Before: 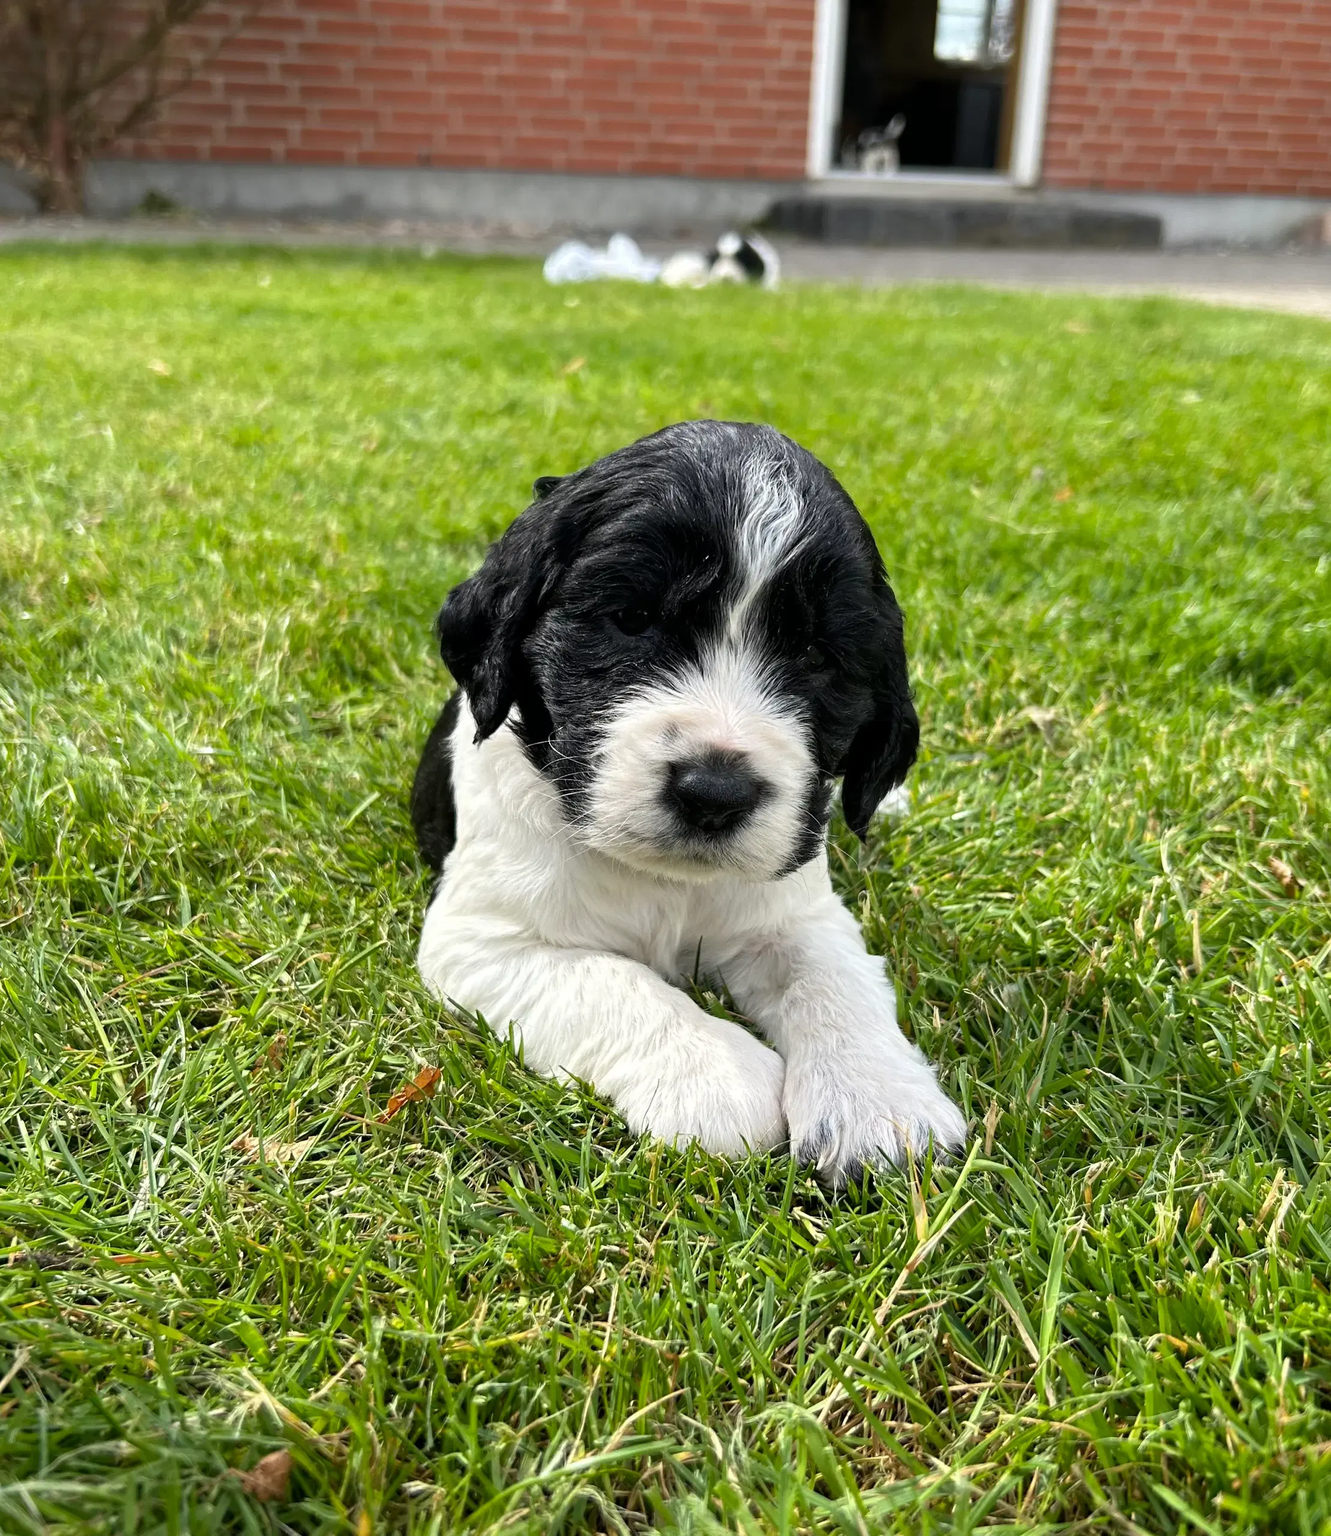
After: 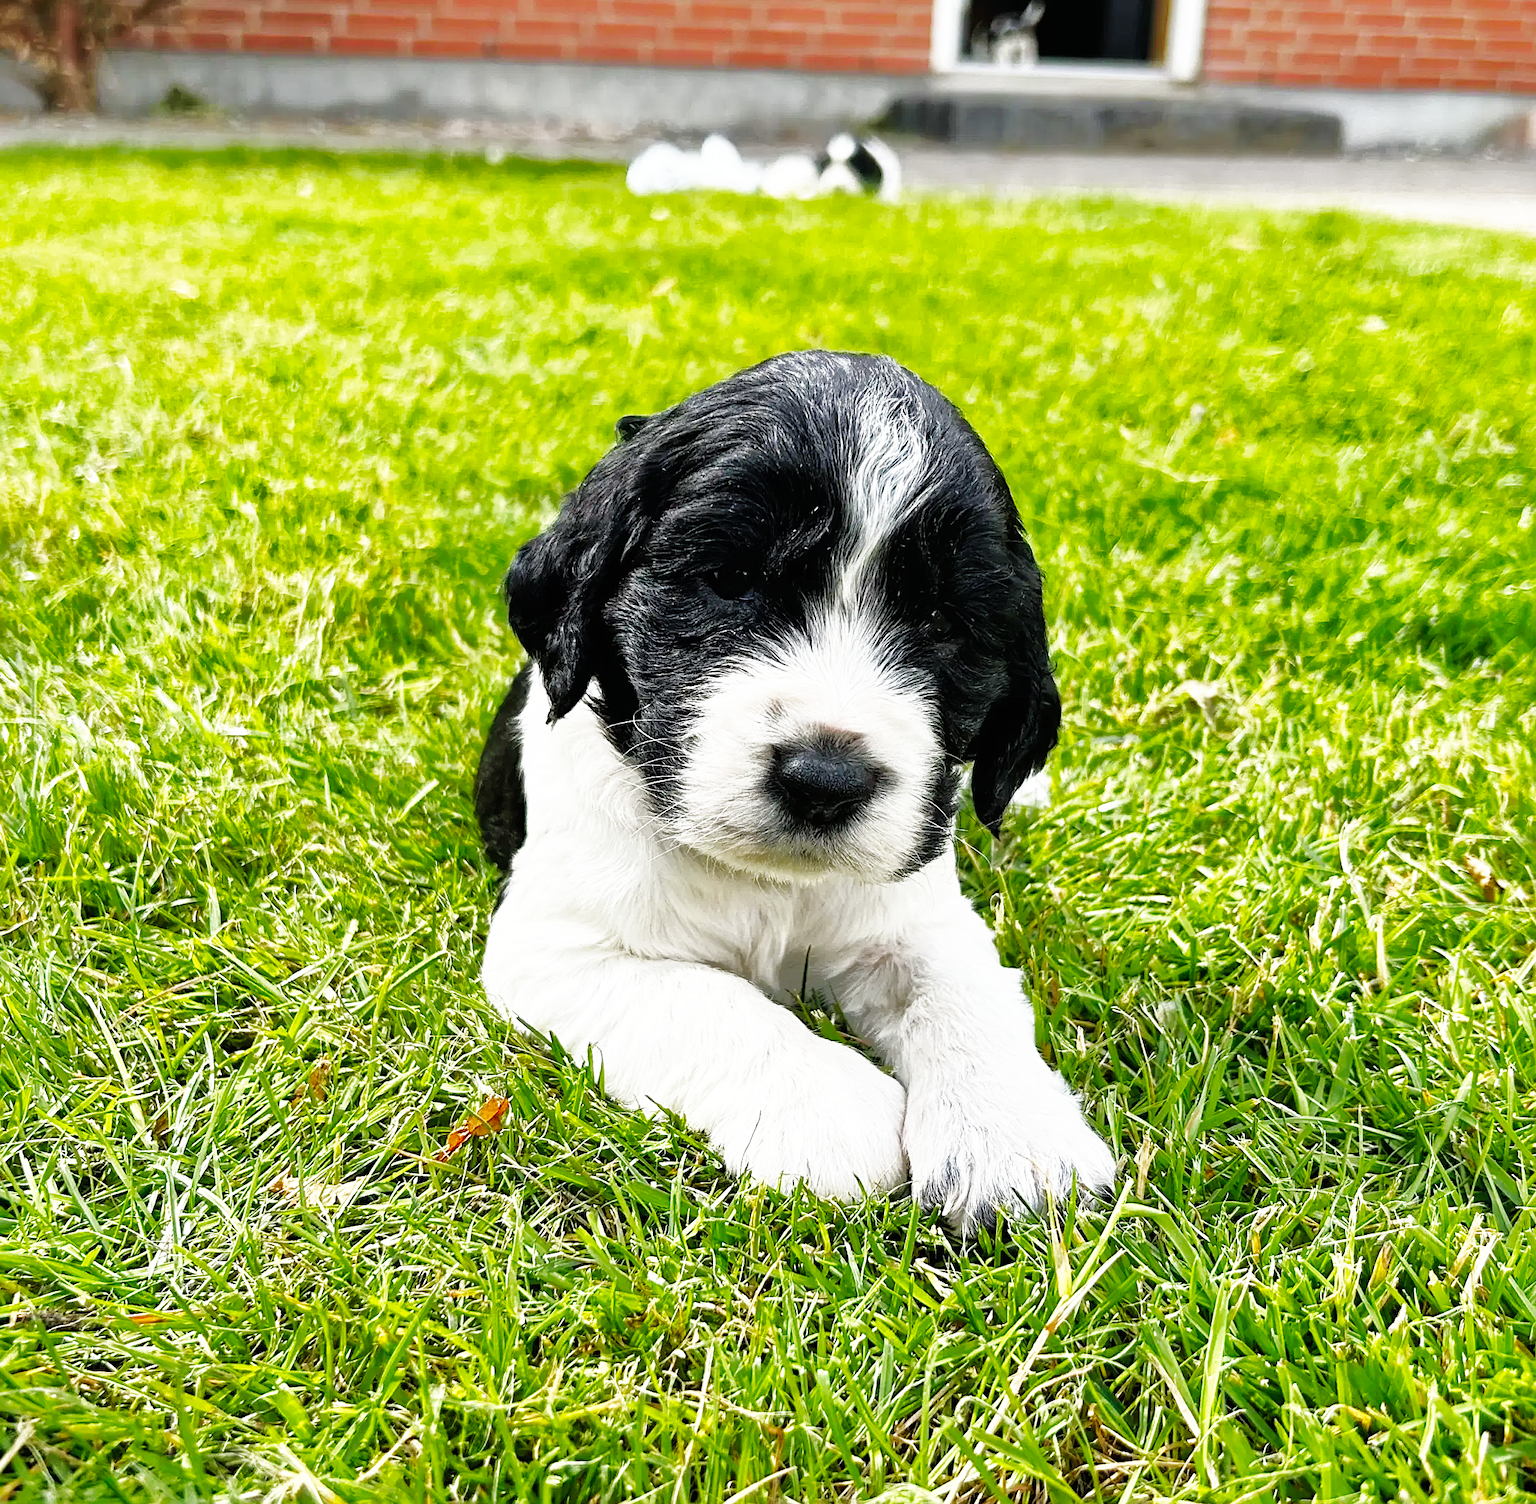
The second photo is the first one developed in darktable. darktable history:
sharpen: on, module defaults
crop: top 7.608%, bottom 7.477%
base curve: curves: ch0 [(0, 0) (0.007, 0.004) (0.027, 0.03) (0.046, 0.07) (0.207, 0.54) (0.442, 0.872) (0.673, 0.972) (1, 1)], preserve colors none
shadows and highlights: shadows 39.87, highlights -59.84
